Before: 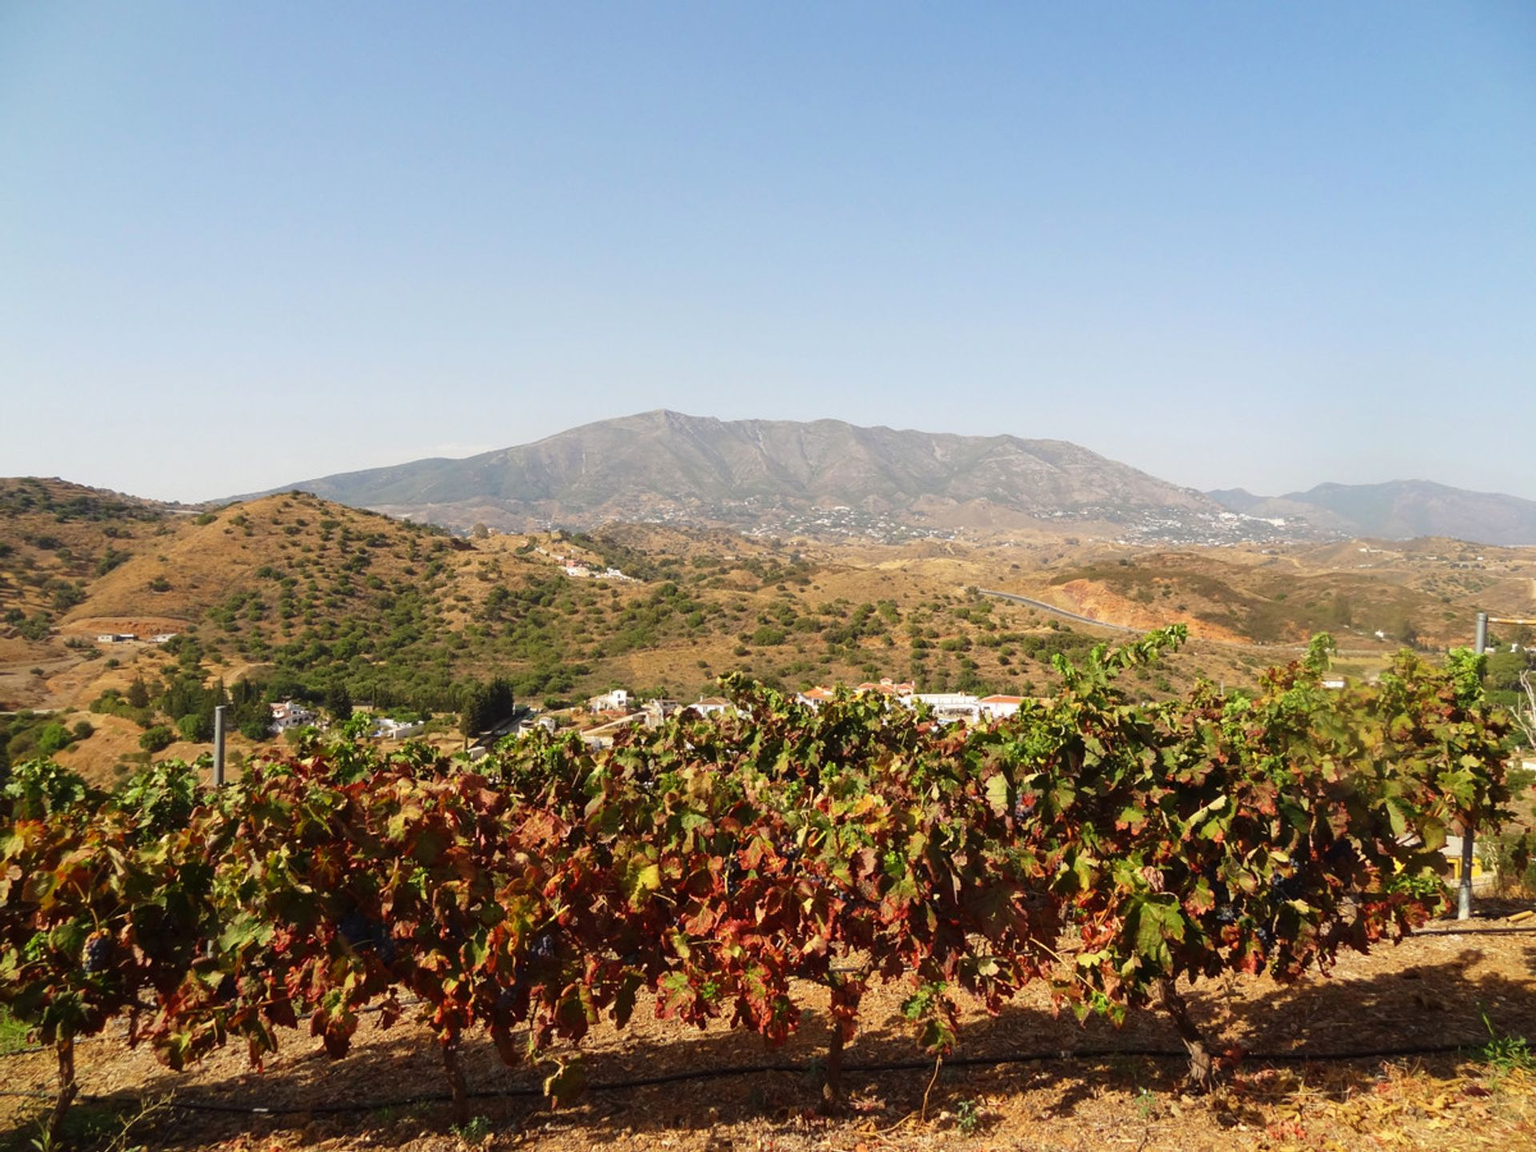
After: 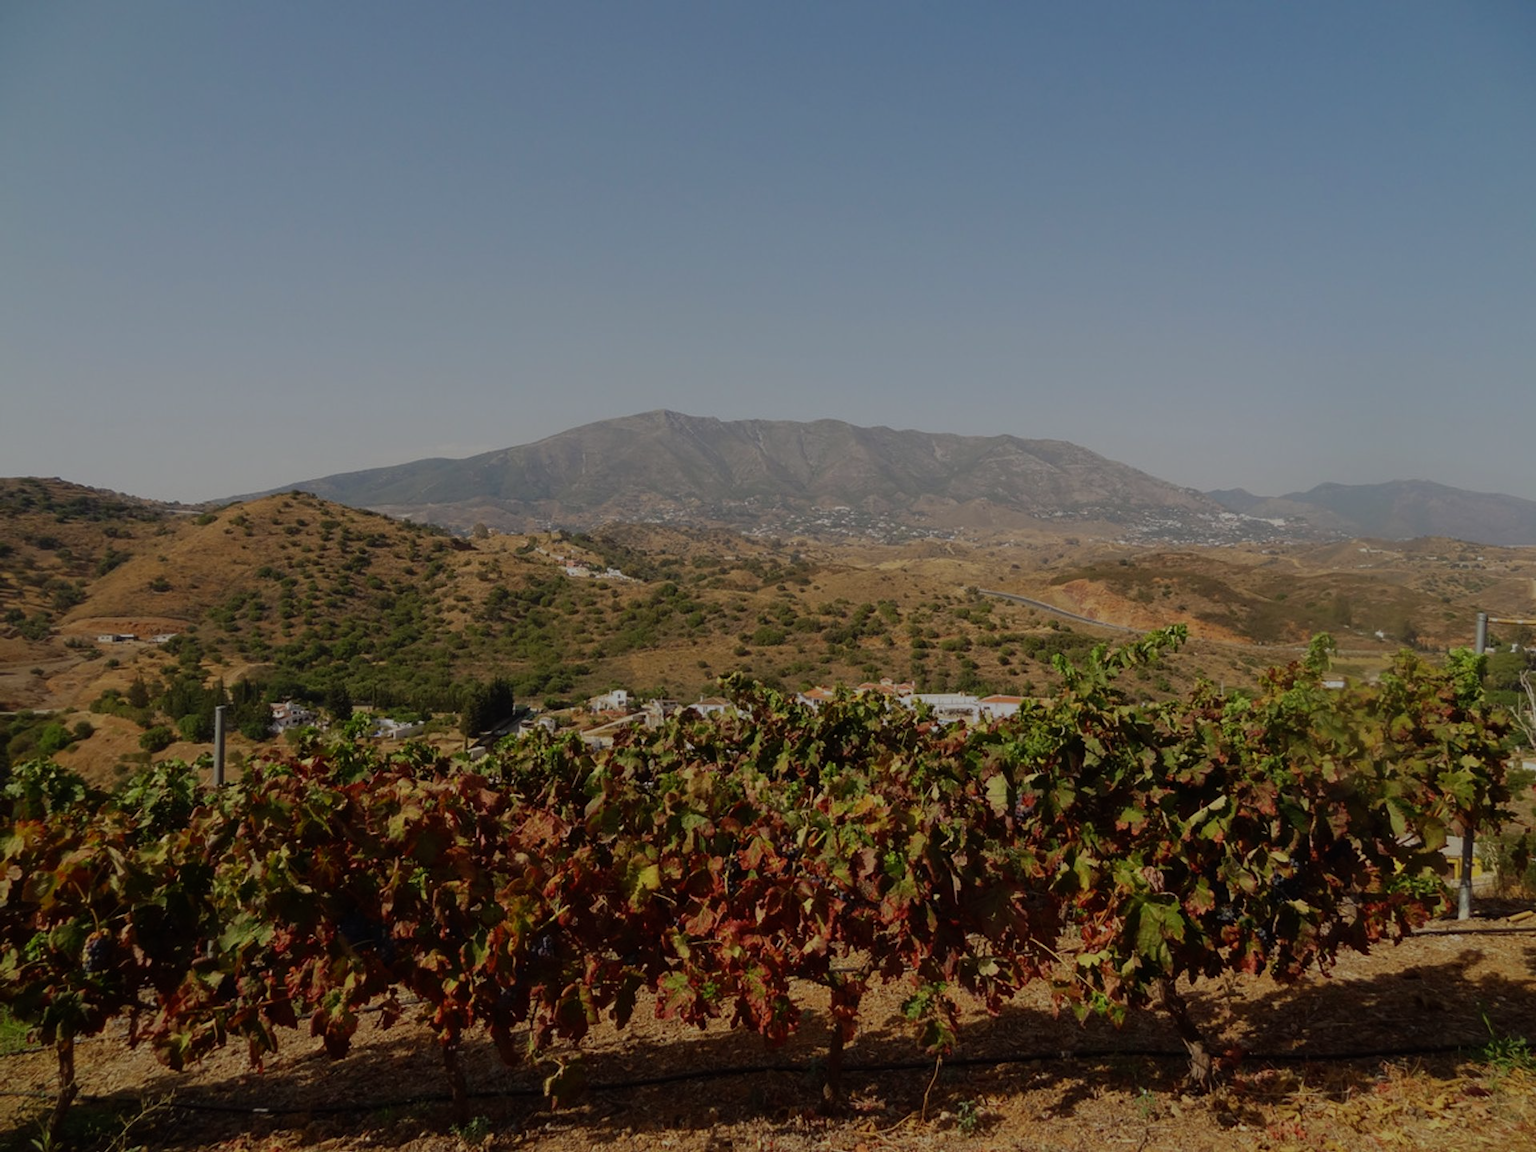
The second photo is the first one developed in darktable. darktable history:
exposure: exposure -1.388 EV, compensate highlight preservation false
